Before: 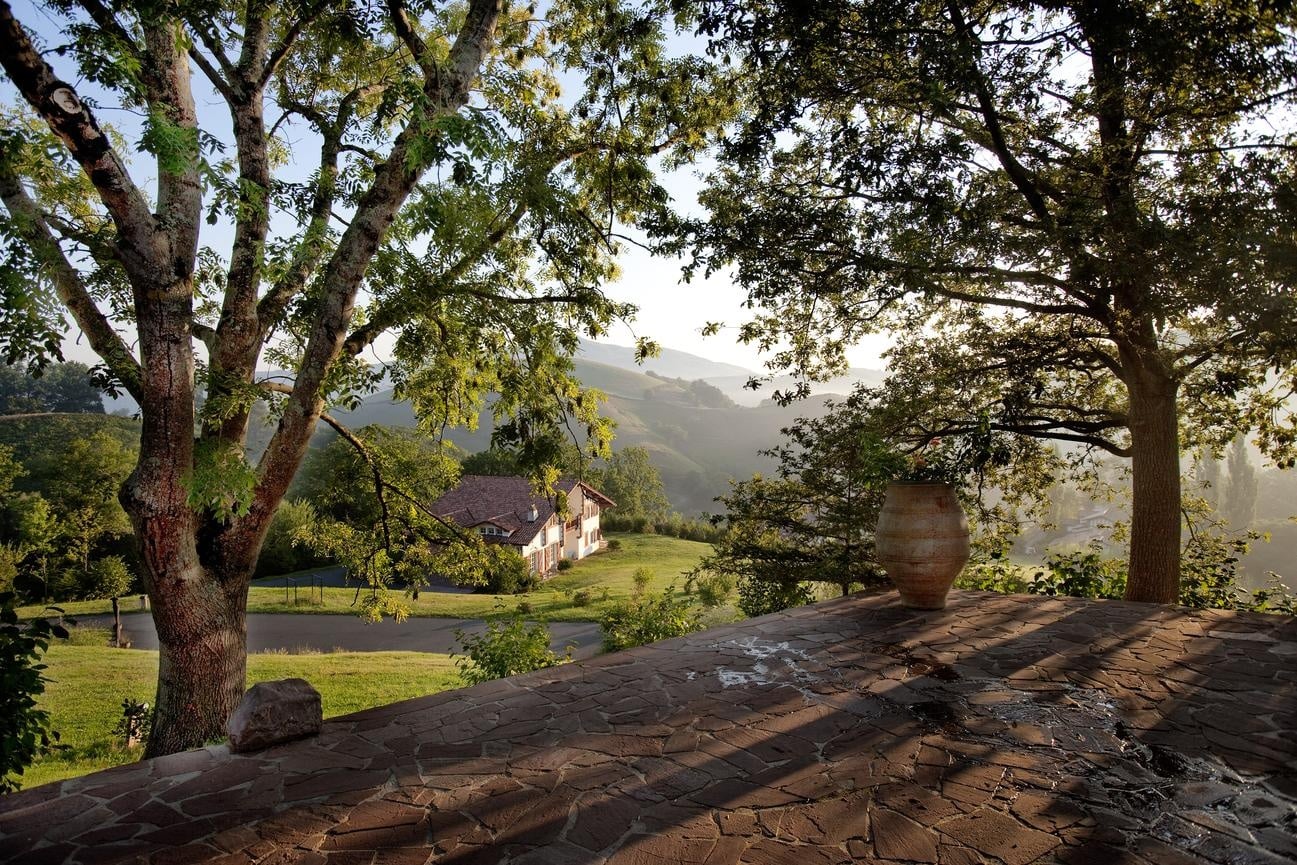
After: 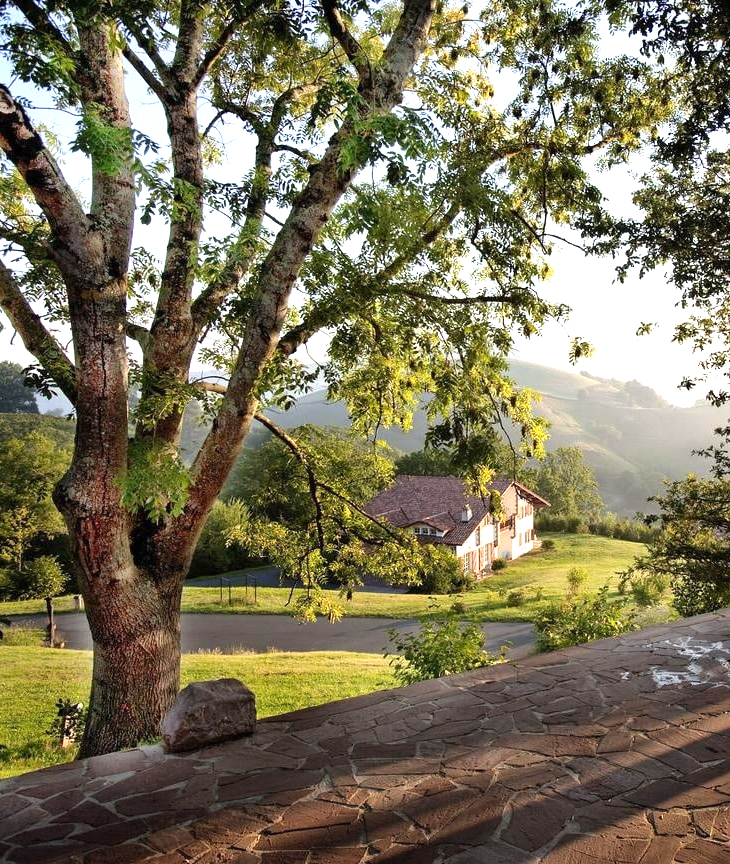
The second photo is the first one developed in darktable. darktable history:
exposure: black level correction 0, exposure 0.9 EV, compensate exposure bias true, compensate highlight preservation false
crop: left 5.114%, right 38.589%
tone equalizer: on, module defaults
